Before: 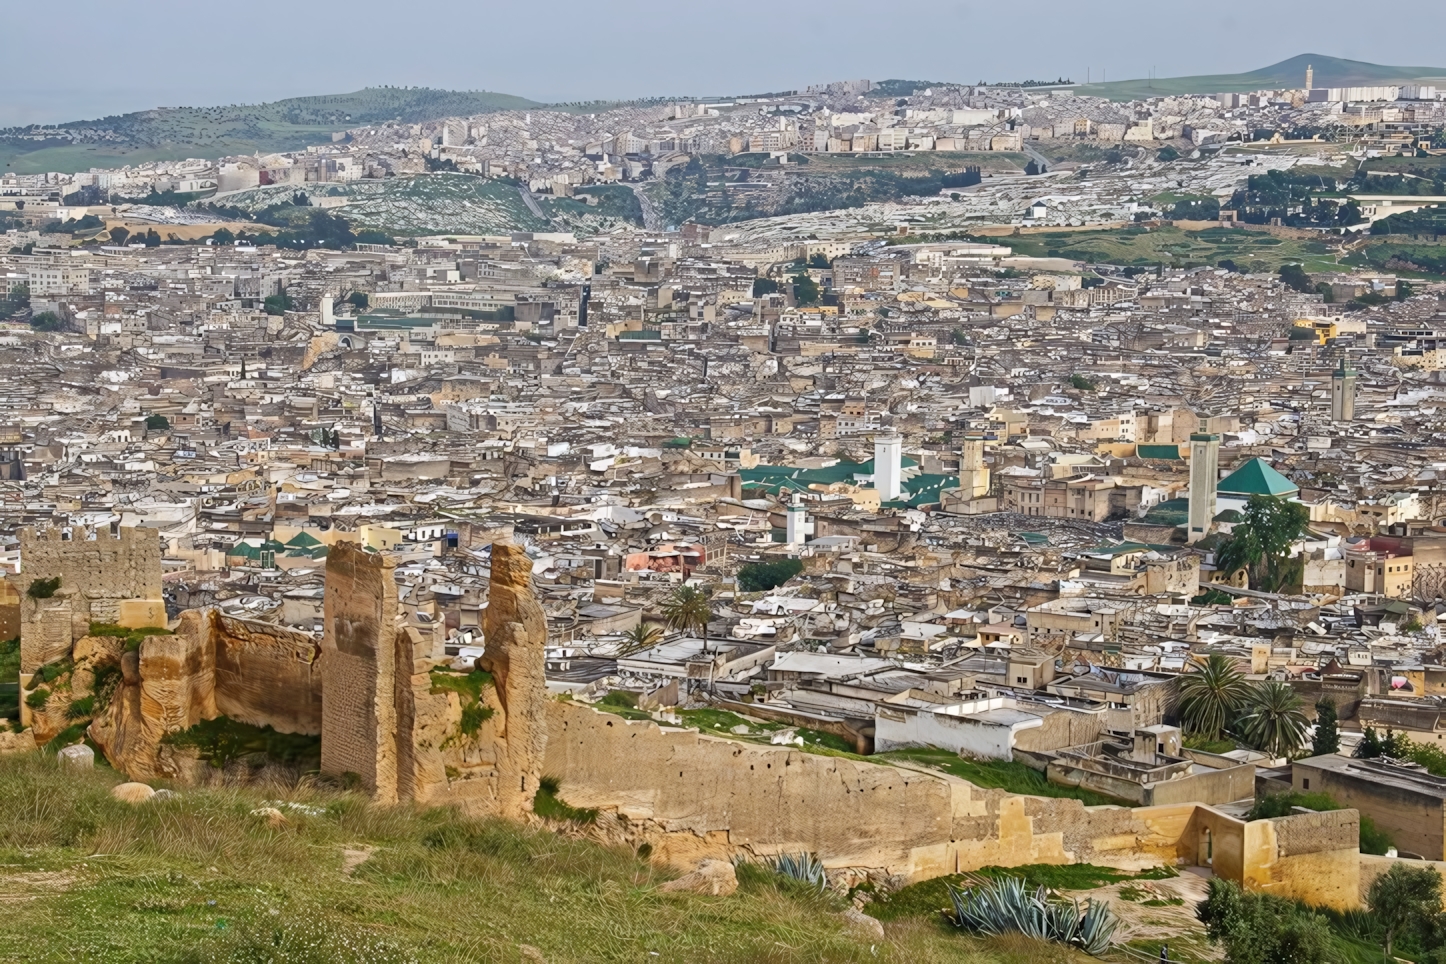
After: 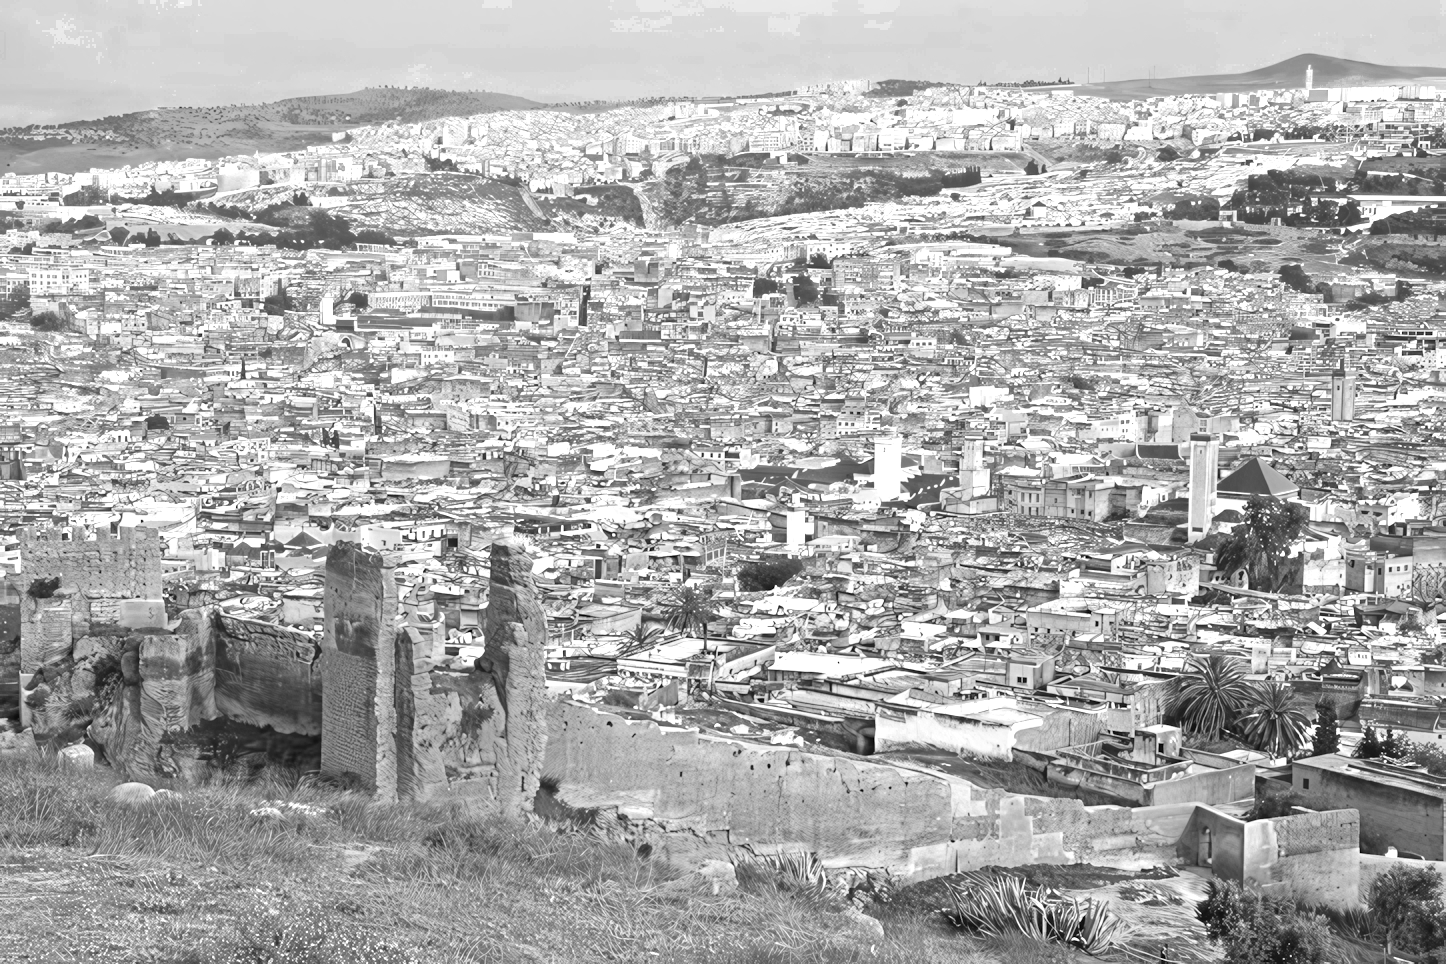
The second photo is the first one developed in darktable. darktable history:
exposure: black level correction 0, exposure 1.001 EV, compensate highlight preservation false
contrast brightness saturation: contrast 0.098, saturation -0.289
color zones: curves: ch0 [(0.002, 0.589) (0.107, 0.484) (0.146, 0.249) (0.217, 0.352) (0.309, 0.525) (0.39, 0.404) (0.455, 0.169) (0.597, 0.055) (0.724, 0.212) (0.775, 0.691) (0.869, 0.571) (1, 0.587)]; ch1 [(0, 0) (0.143, 0) (0.286, 0) (0.429, 0) (0.571, 0) (0.714, 0) (0.857, 0)]
